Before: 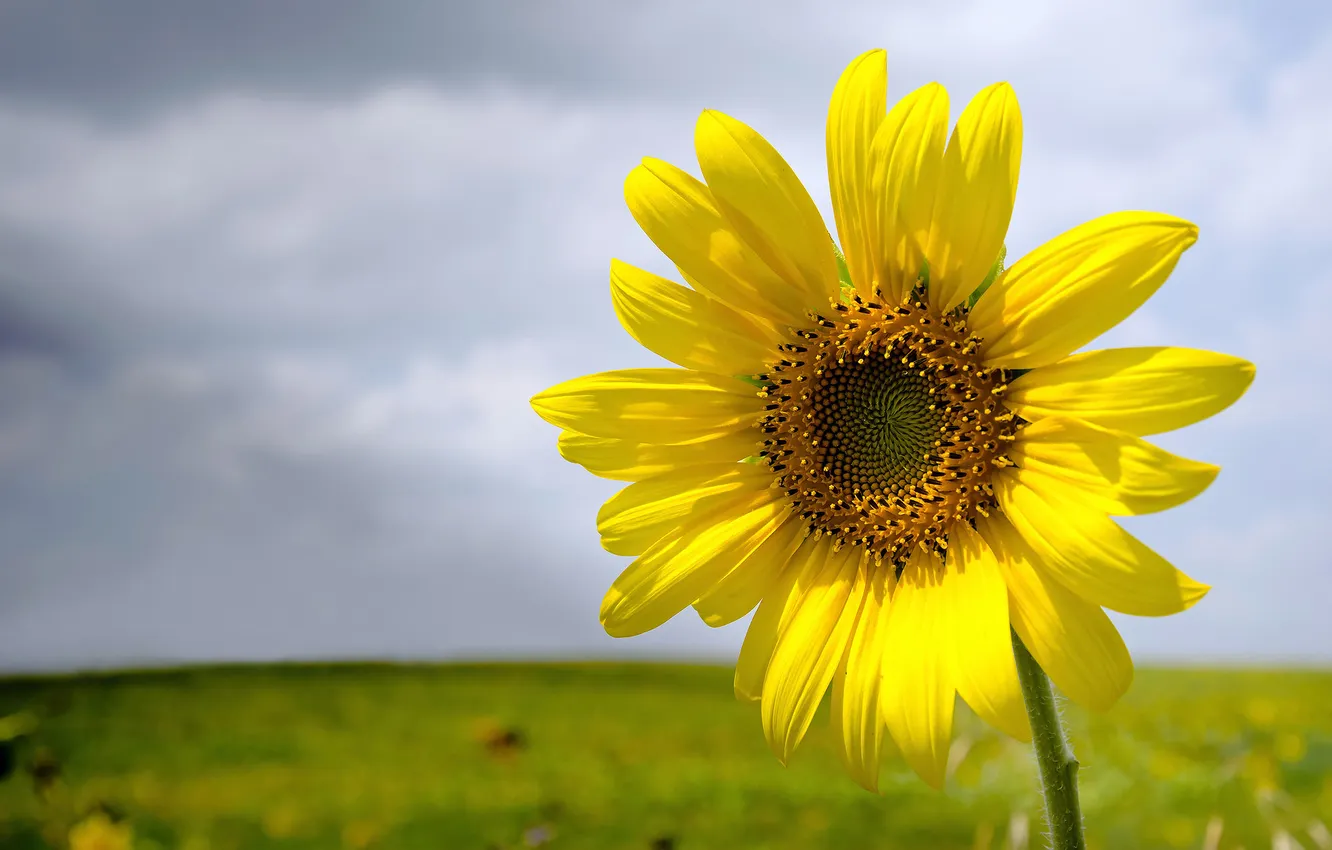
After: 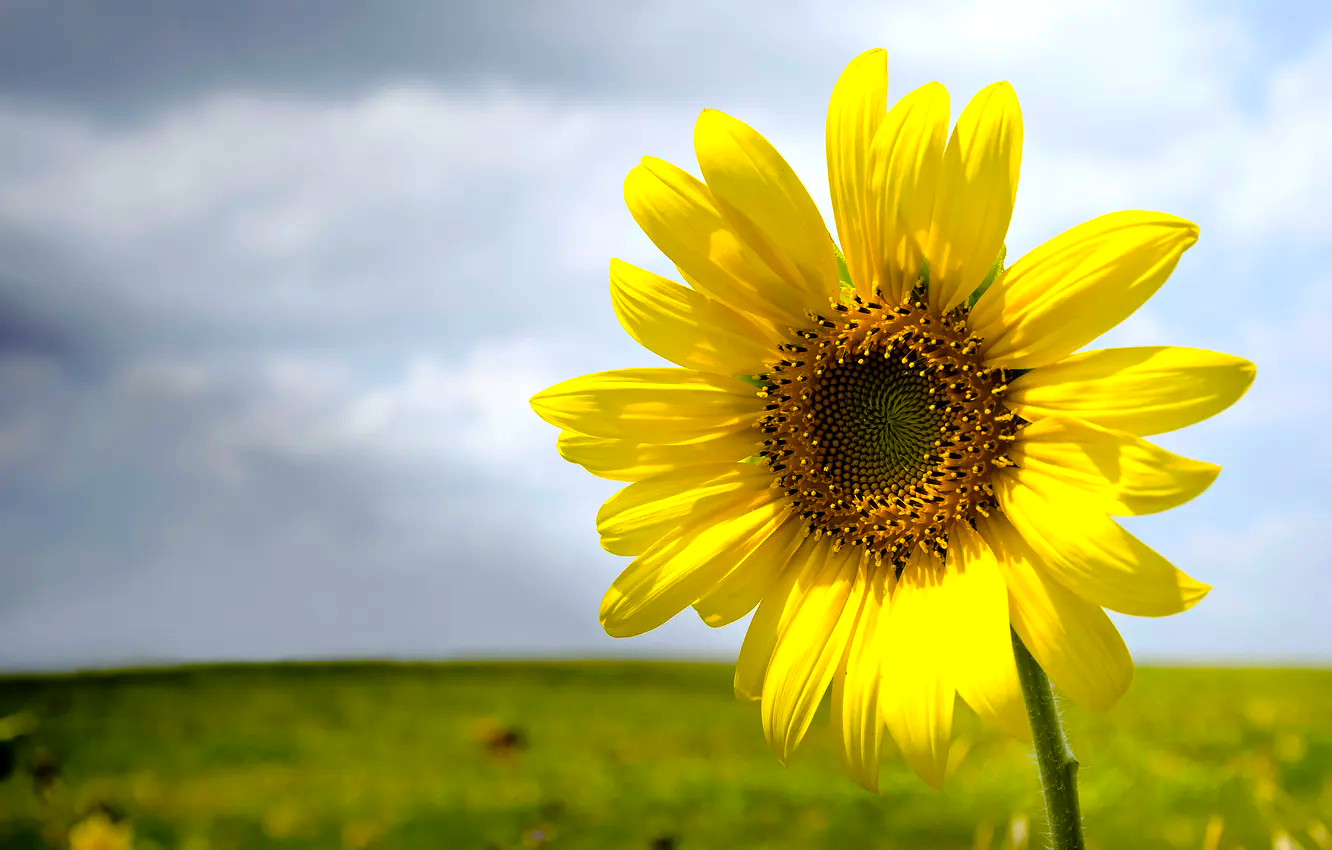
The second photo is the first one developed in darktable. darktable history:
color balance rgb: shadows lift › luminance -20.324%, highlights gain › luminance 7.547%, highlights gain › chroma 1.982%, highlights gain › hue 93.12°, linear chroma grading › global chroma 0.847%, perceptual saturation grading › global saturation 29.988%, global vibrance 30.394%, contrast 9.478%
